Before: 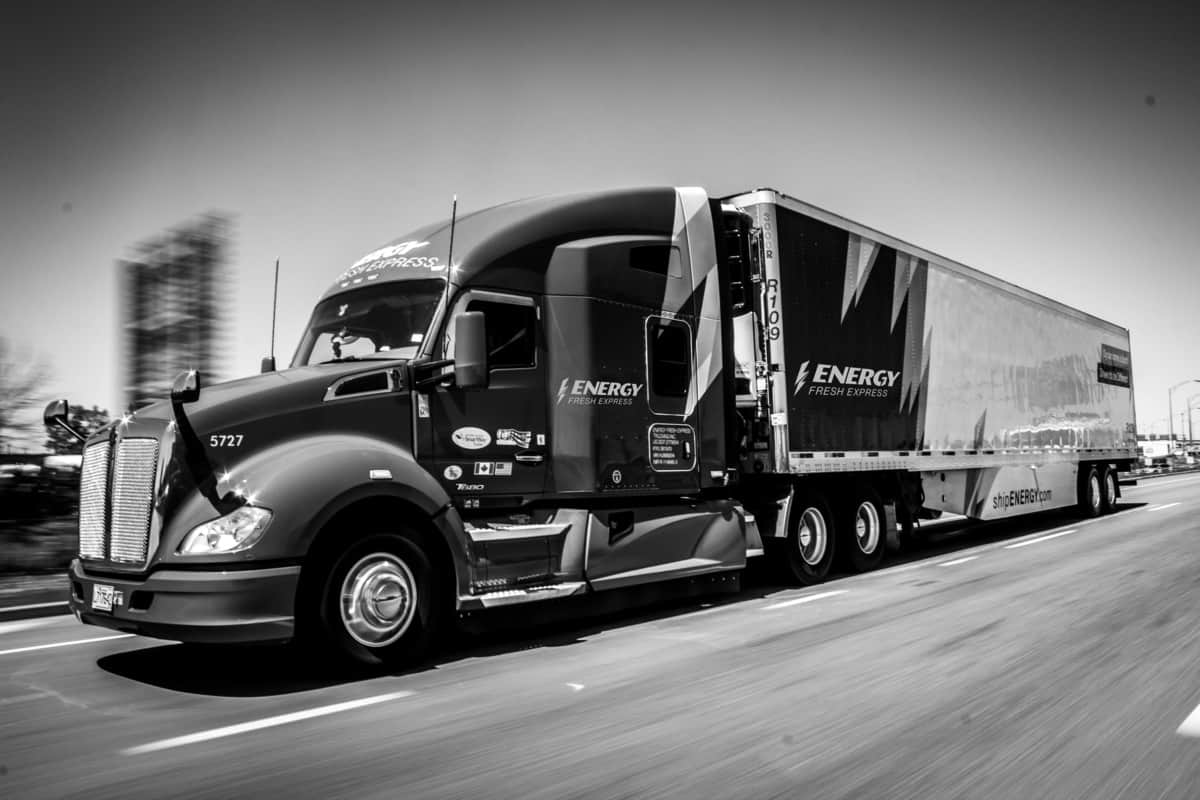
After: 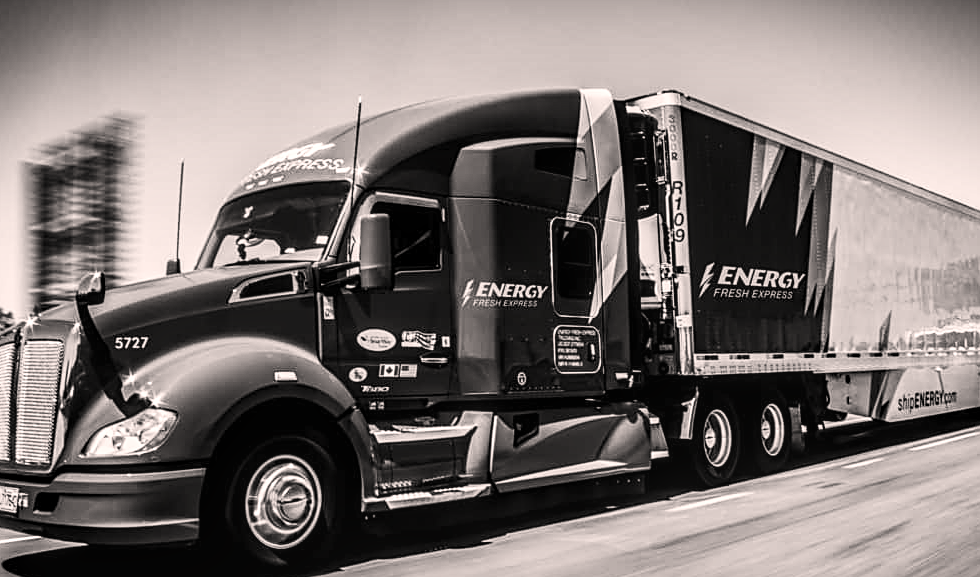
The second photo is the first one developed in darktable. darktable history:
sharpen: on, module defaults
contrast brightness saturation: contrast 0.24, brightness 0.092
local contrast: detail 130%
crop: left 7.932%, top 12.341%, right 10.345%, bottom 15.431%
color balance rgb: perceptual saturation grading › global saturation 13.767%, perceptual saturation grading › highlights -25.651%, perceptual saturation grading › shadows 29.87%
color correction: highlights a* 5.75, highlights b* 4.83
base curve: curves: ch0 [(0, 0) (0.472, 0.455) (1, 1)], preserve colors none
